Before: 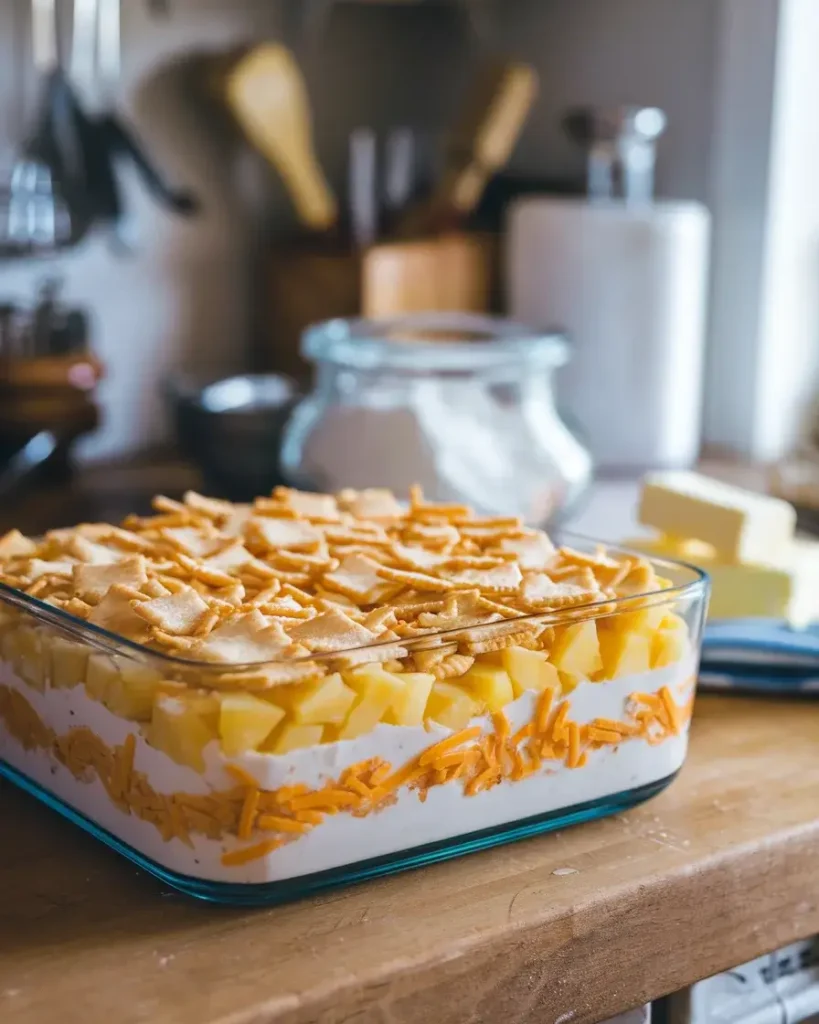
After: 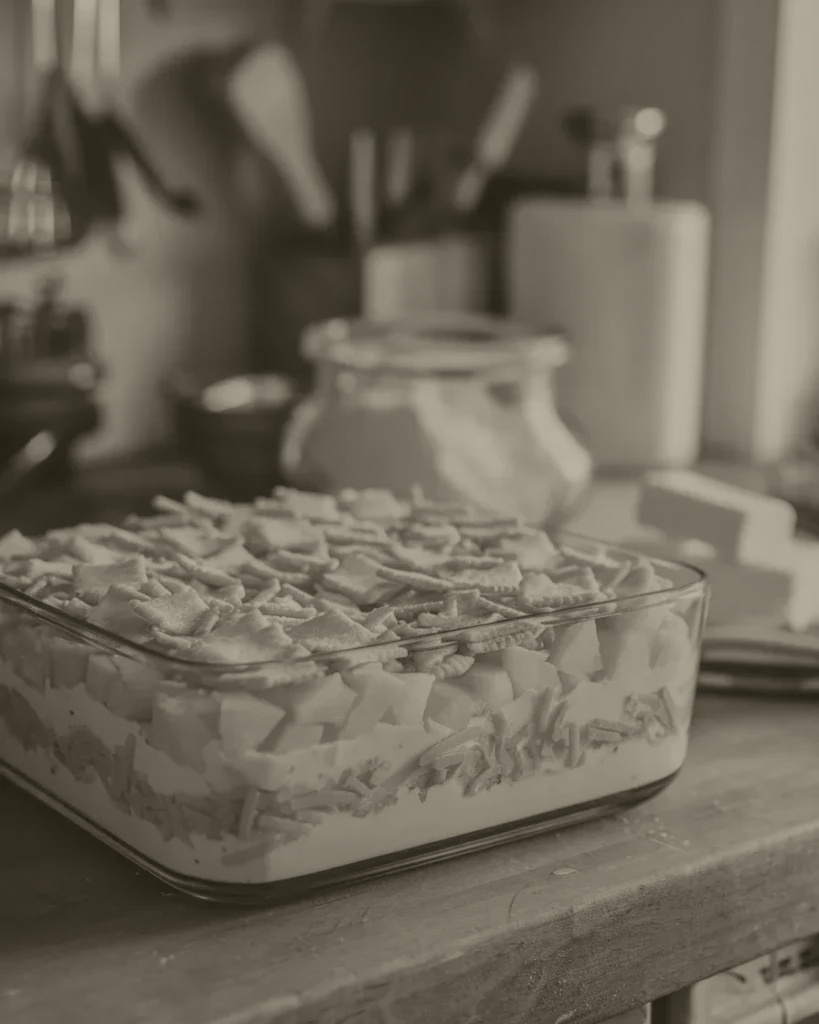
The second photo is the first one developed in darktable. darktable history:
colorize: hue 41.44°, saturation 22%, source mix 60%, lightness 10.61%
local contrast: on, module defaults
